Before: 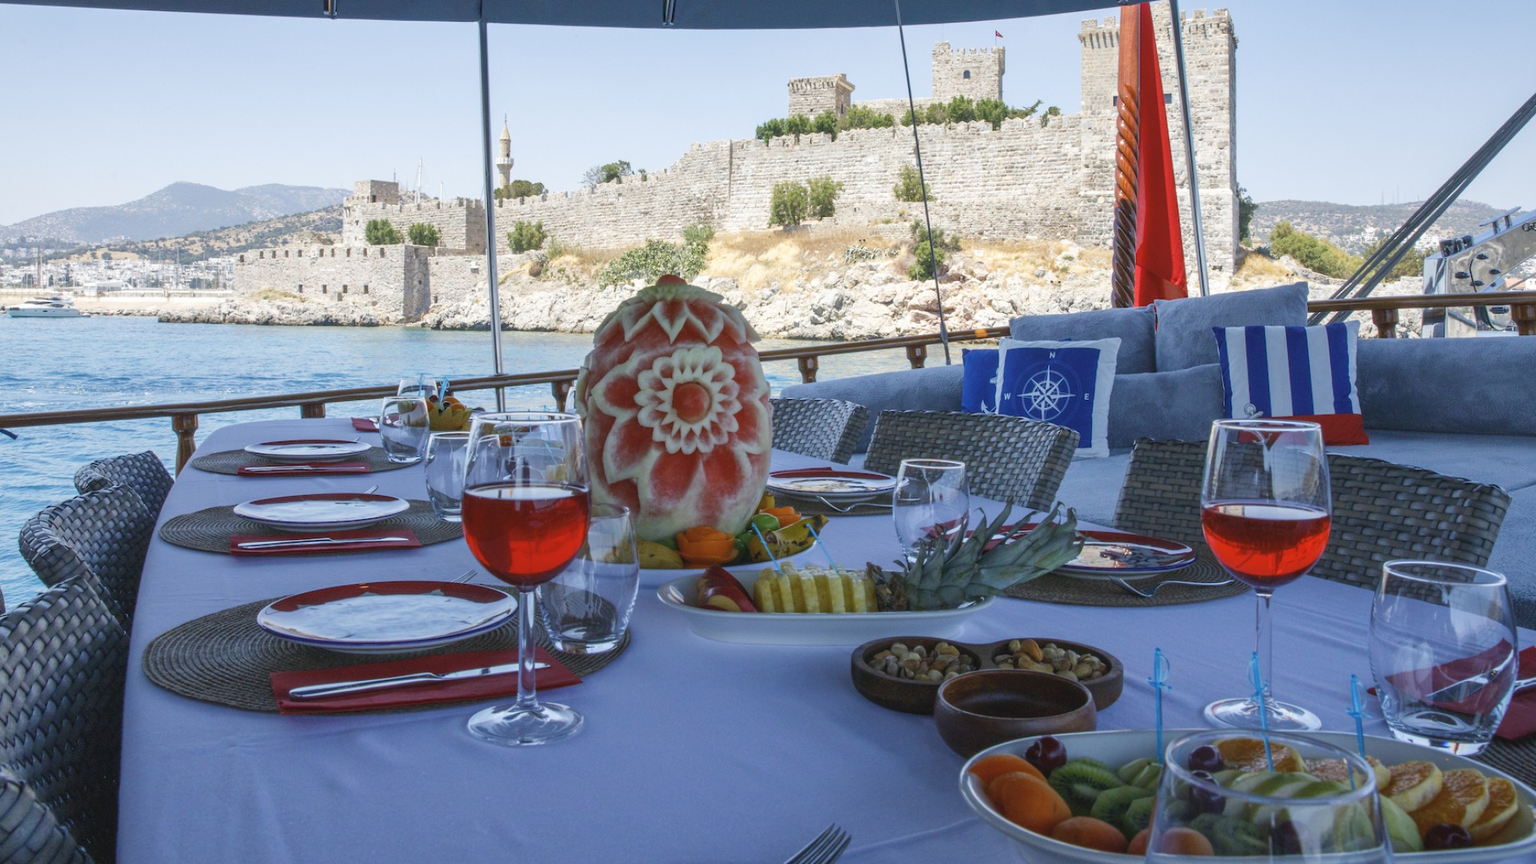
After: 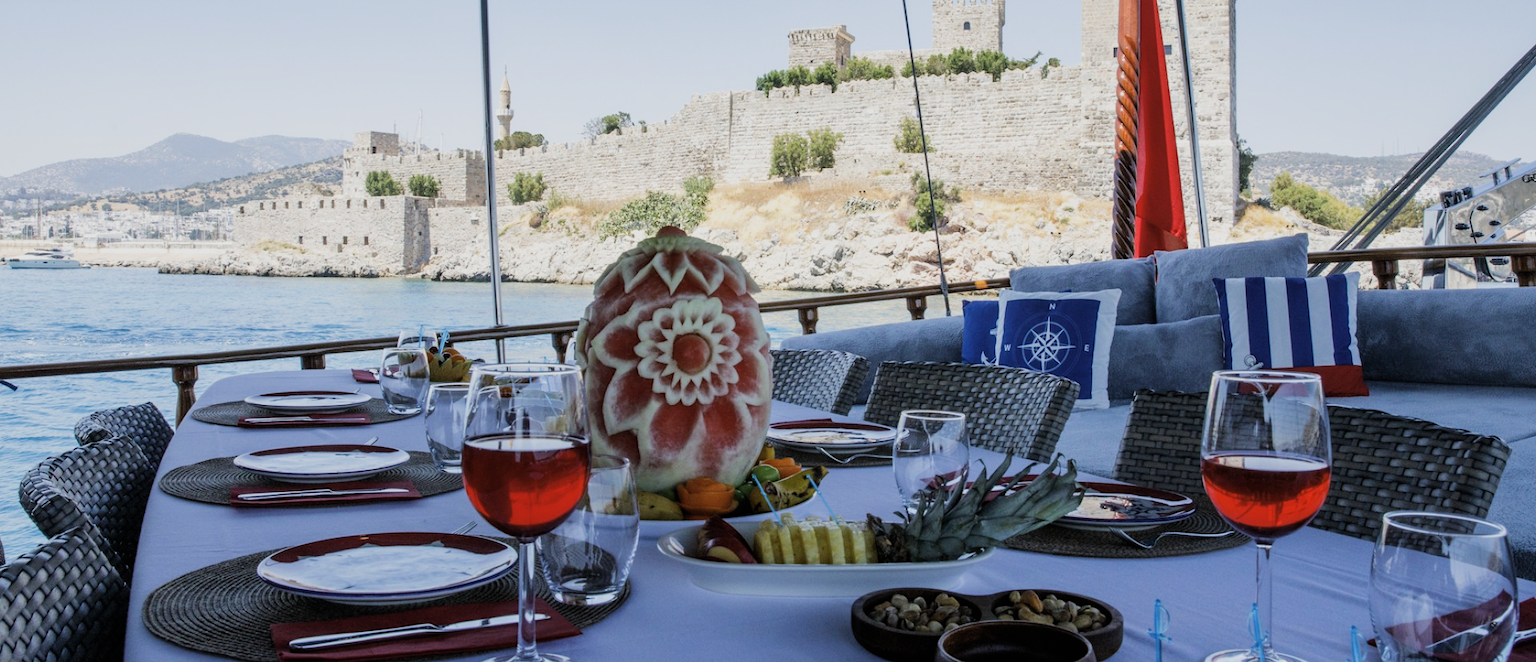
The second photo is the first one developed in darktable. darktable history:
crop: top 5.667%, bottom 17.637%
filmic rgb: black relative exposure -5 EV, hardness 2.88, contrast 1.3, highlights saturation mix -30%
